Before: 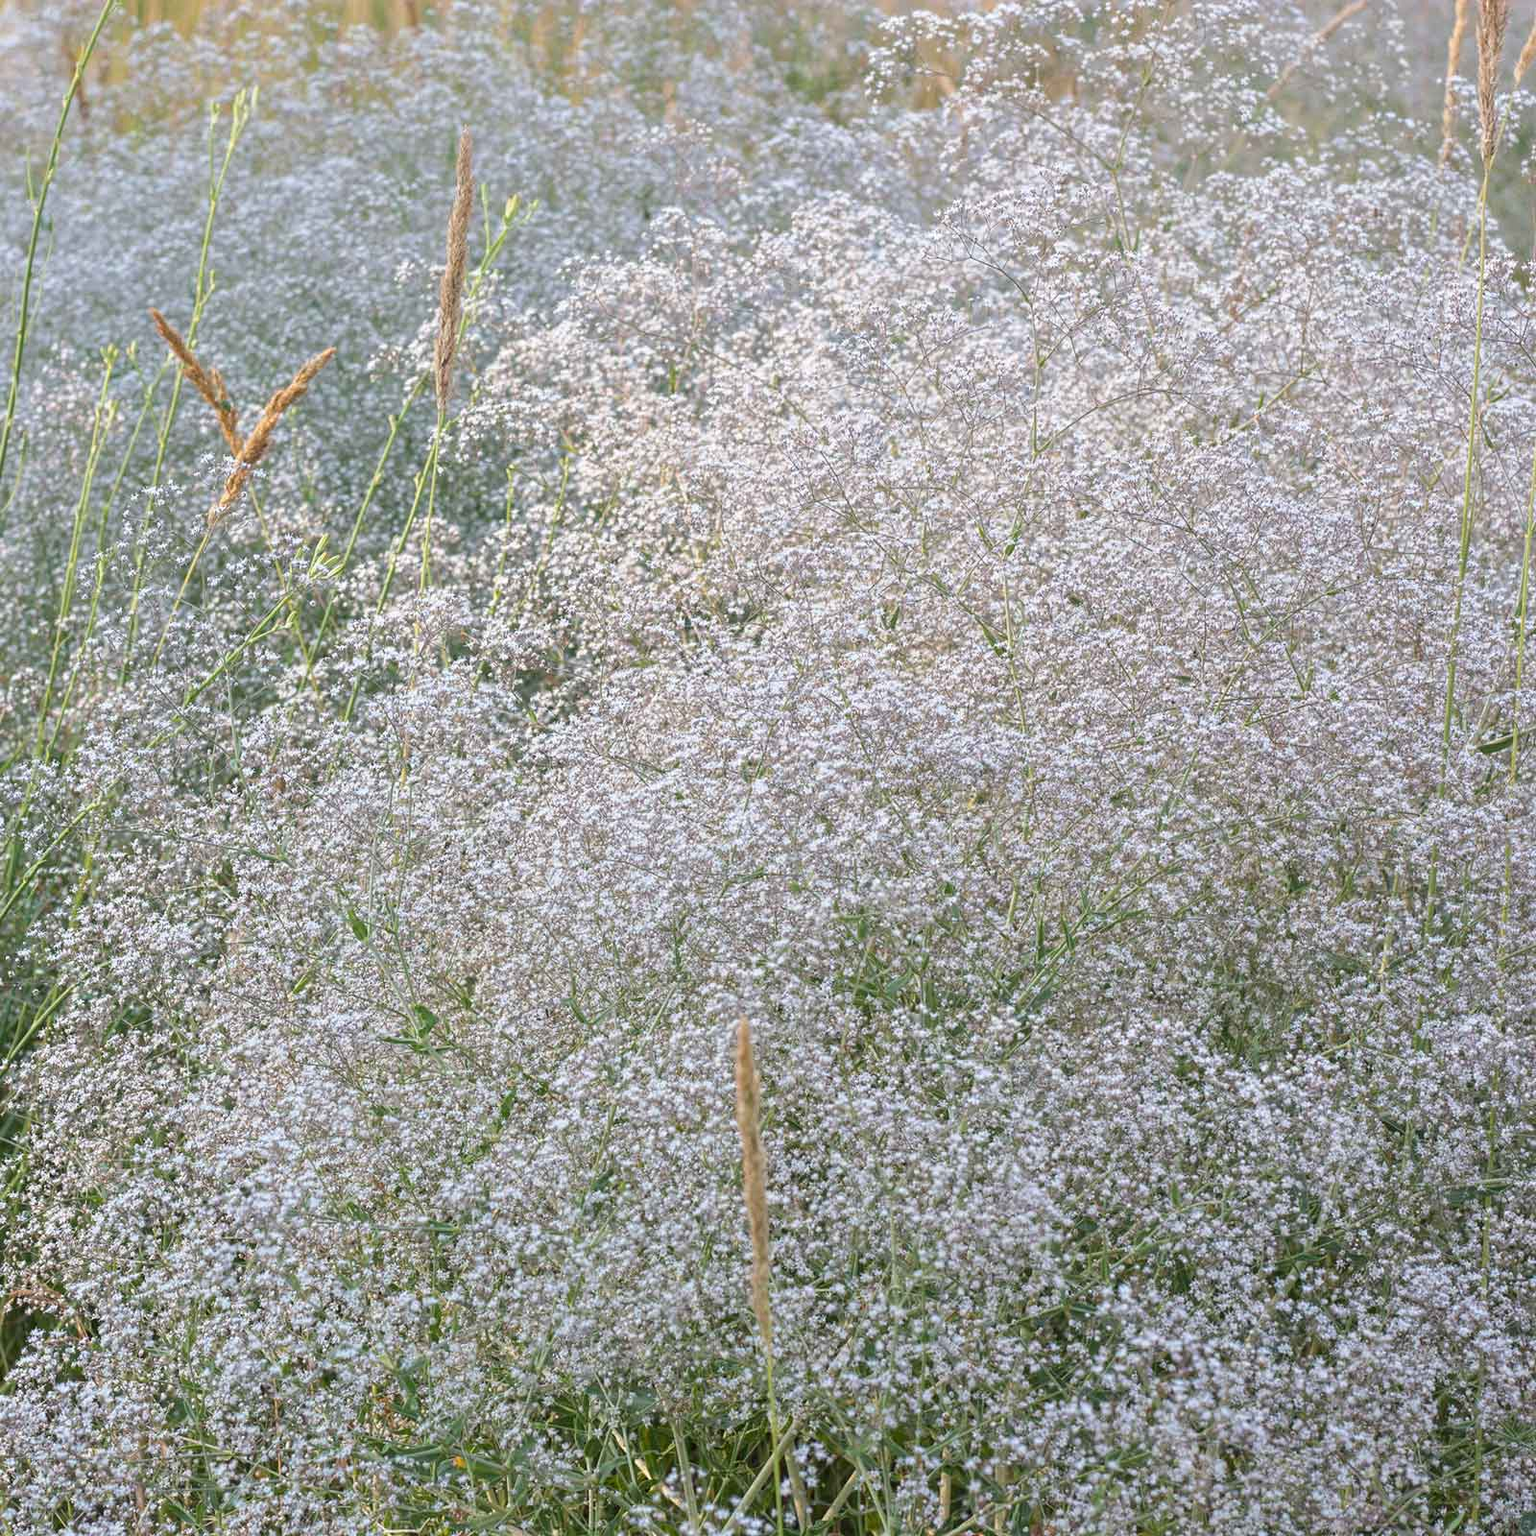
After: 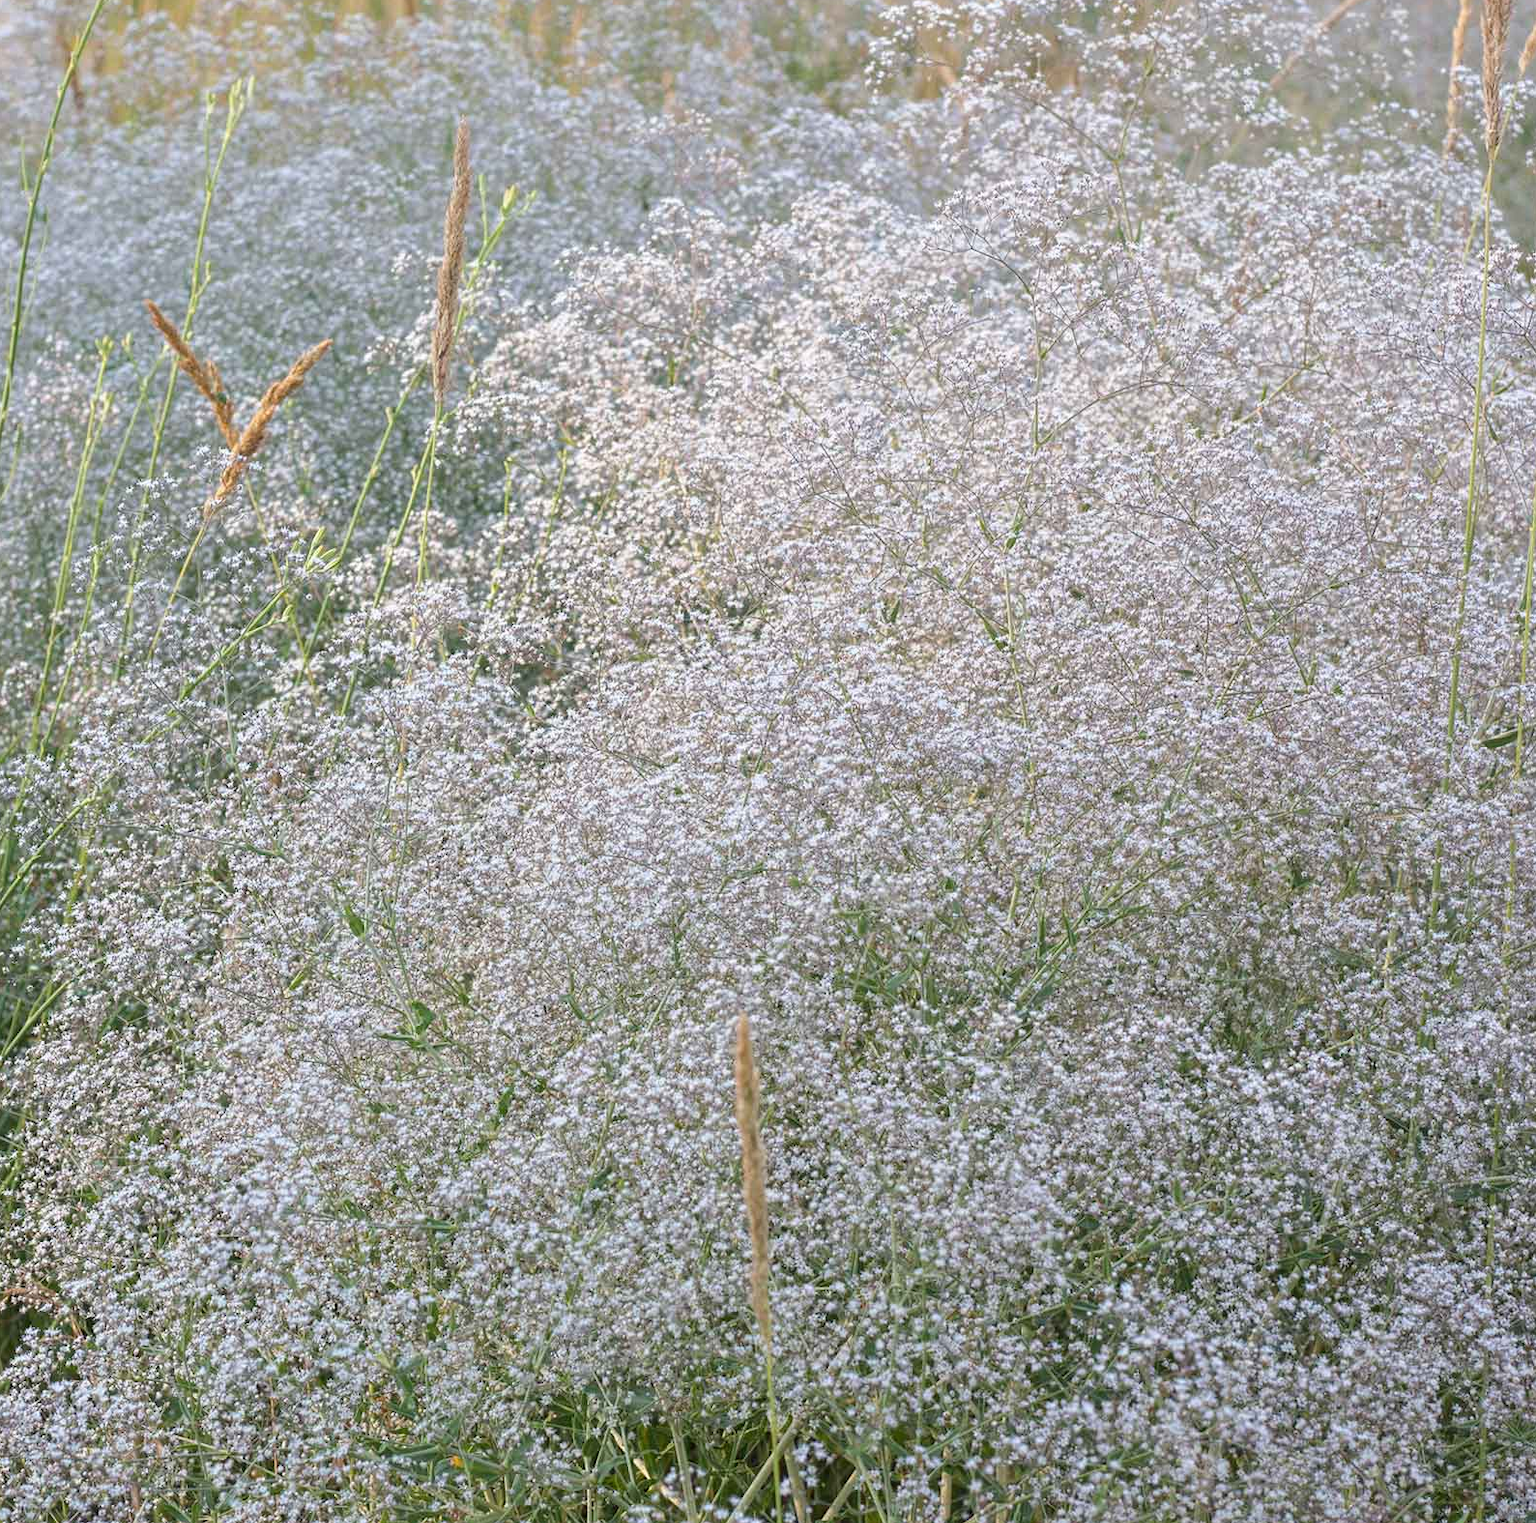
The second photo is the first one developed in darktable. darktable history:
crop: left 0.427%, top 0.707%, right 0.207%, bottom 0.748%
